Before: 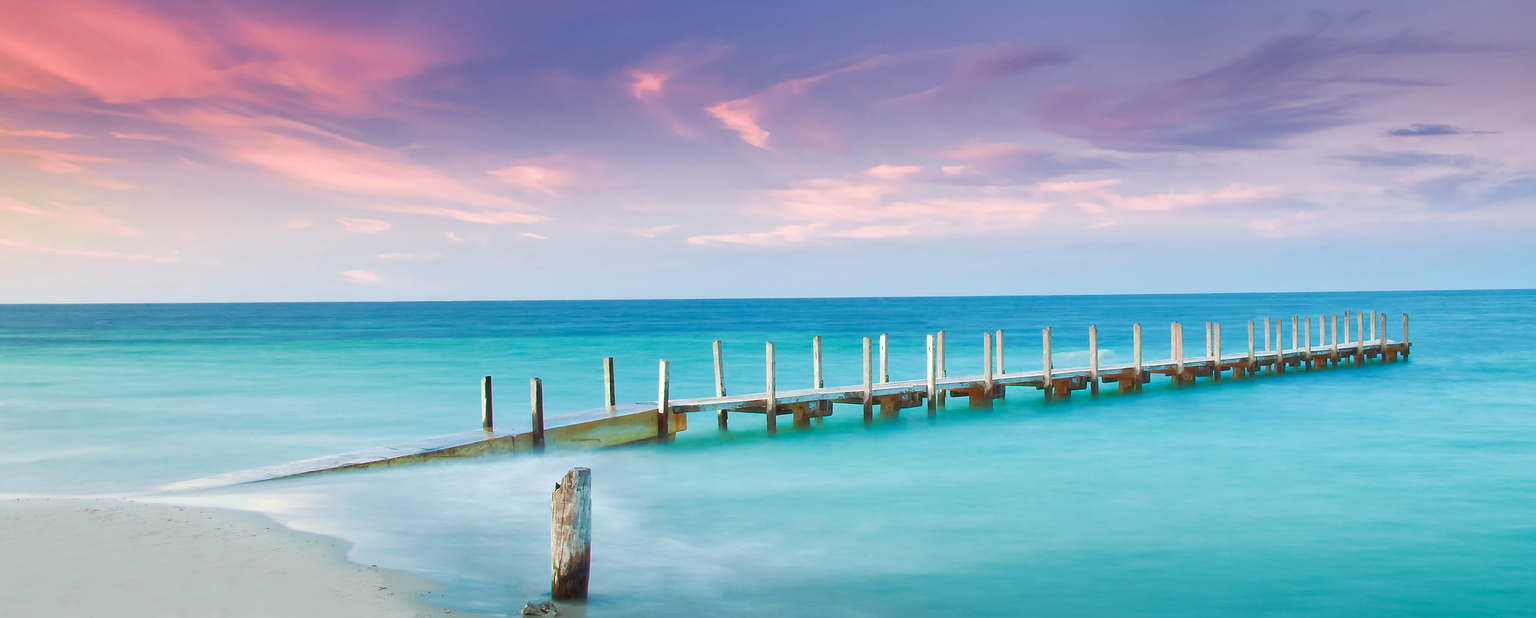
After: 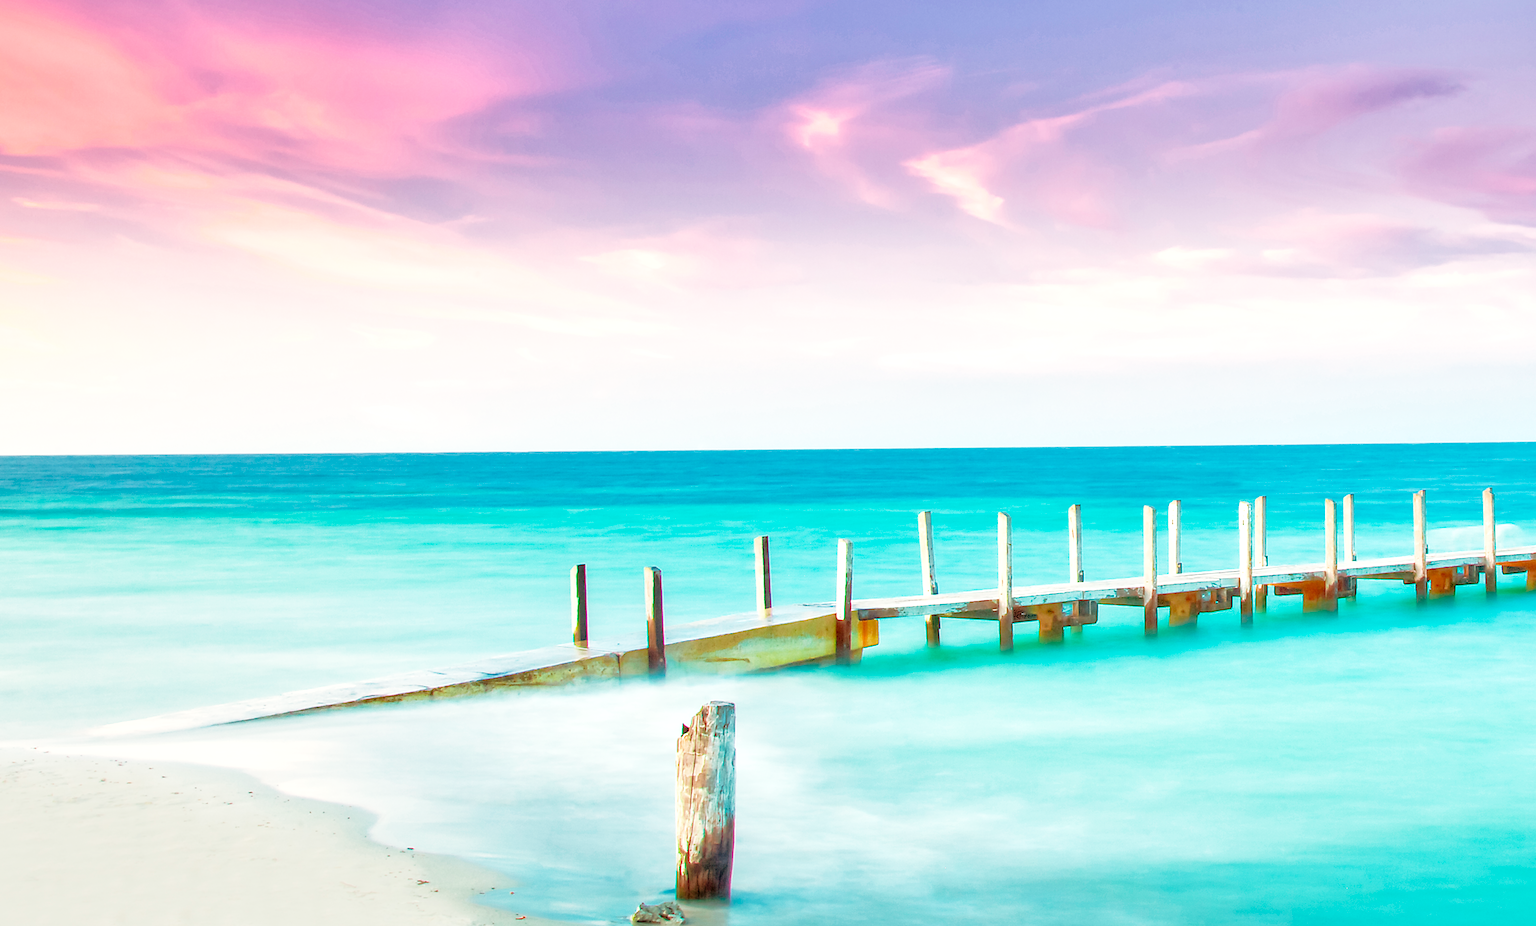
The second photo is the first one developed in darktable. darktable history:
base curve: curves: ch0 [(0, 0) (0.028, 0.03) (0.121, 0.232) (0.46, 0.748) (0.859, 0.968) (1, 1)], preserve colors none
crop and rotate: left 6.617%, right 26.717%
tone equalizer: -7 EV 0.15 EV, -6 EV 0.6 EV, -5 EV 1.15 EV, -4 EV 1.33 EV, -3 EV 1.15 EV, -2 EV 0.6 EV, -1 EV 0.15 EV, mask exposure compensation -0.5 EV
local contrast: highlights 61%, detail 143%, midtone range 0.428
white balance: red 1.045, blue 0.932
